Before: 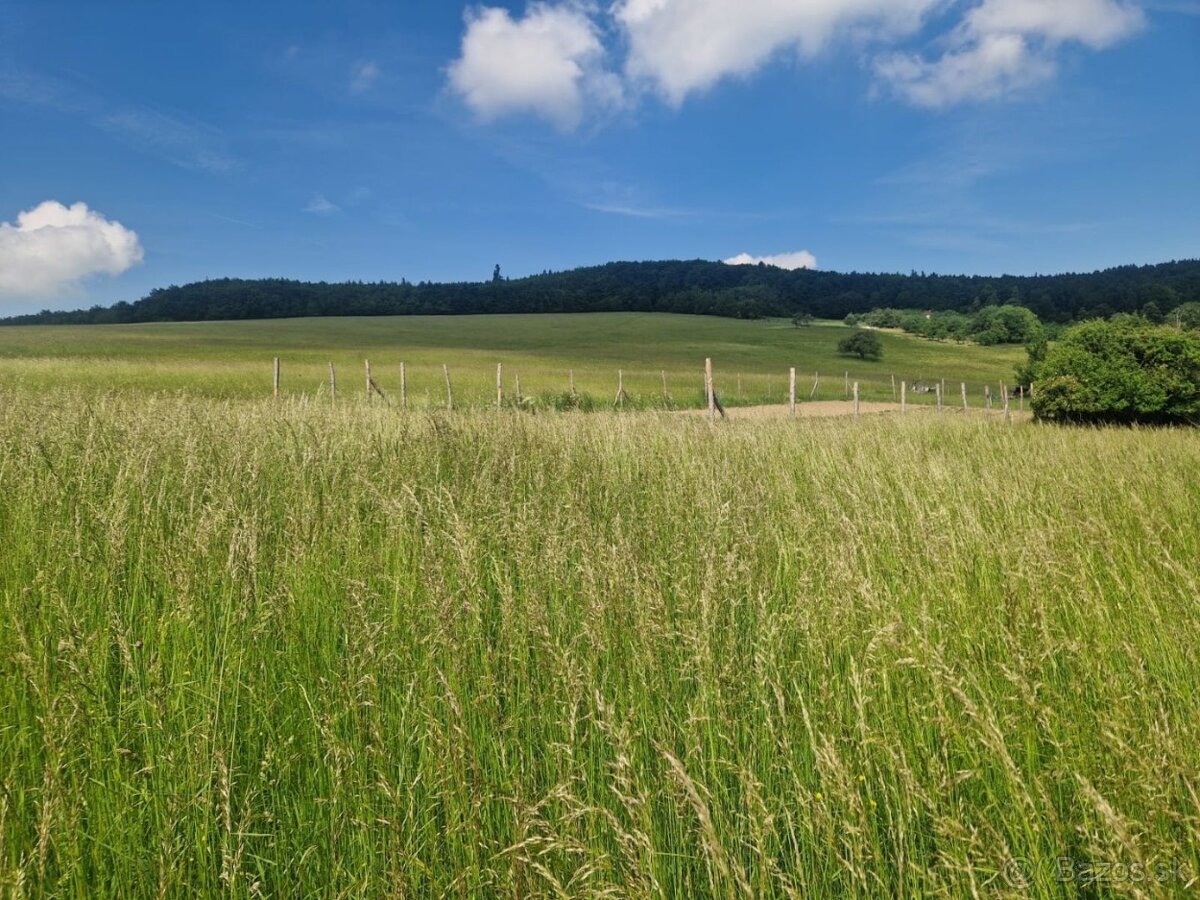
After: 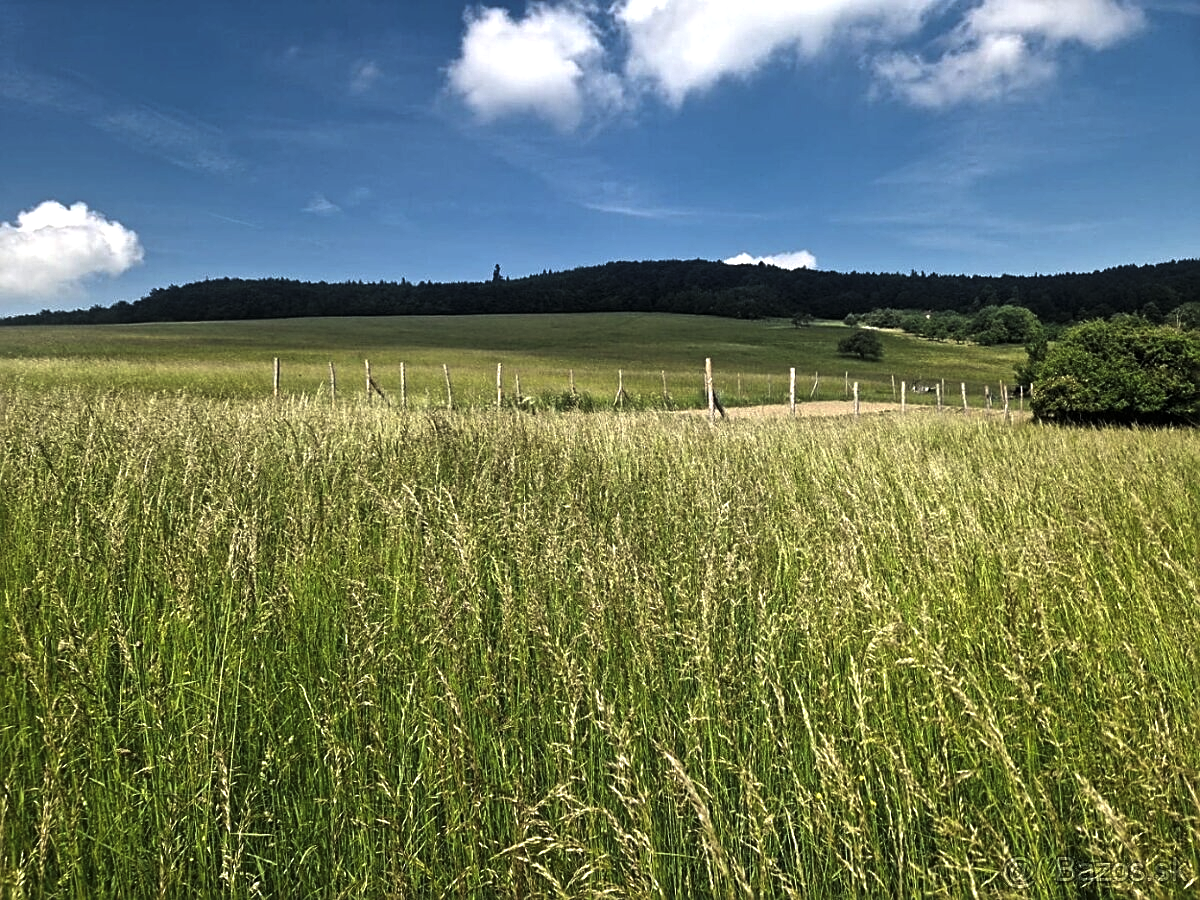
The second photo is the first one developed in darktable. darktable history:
levels: levels [0, 0.618, 1]
sharpen: on, module defaults
exposure: black level correction 0, exposure 0.7 EV, compensate exposure bias true, compensate highlight preservation false
